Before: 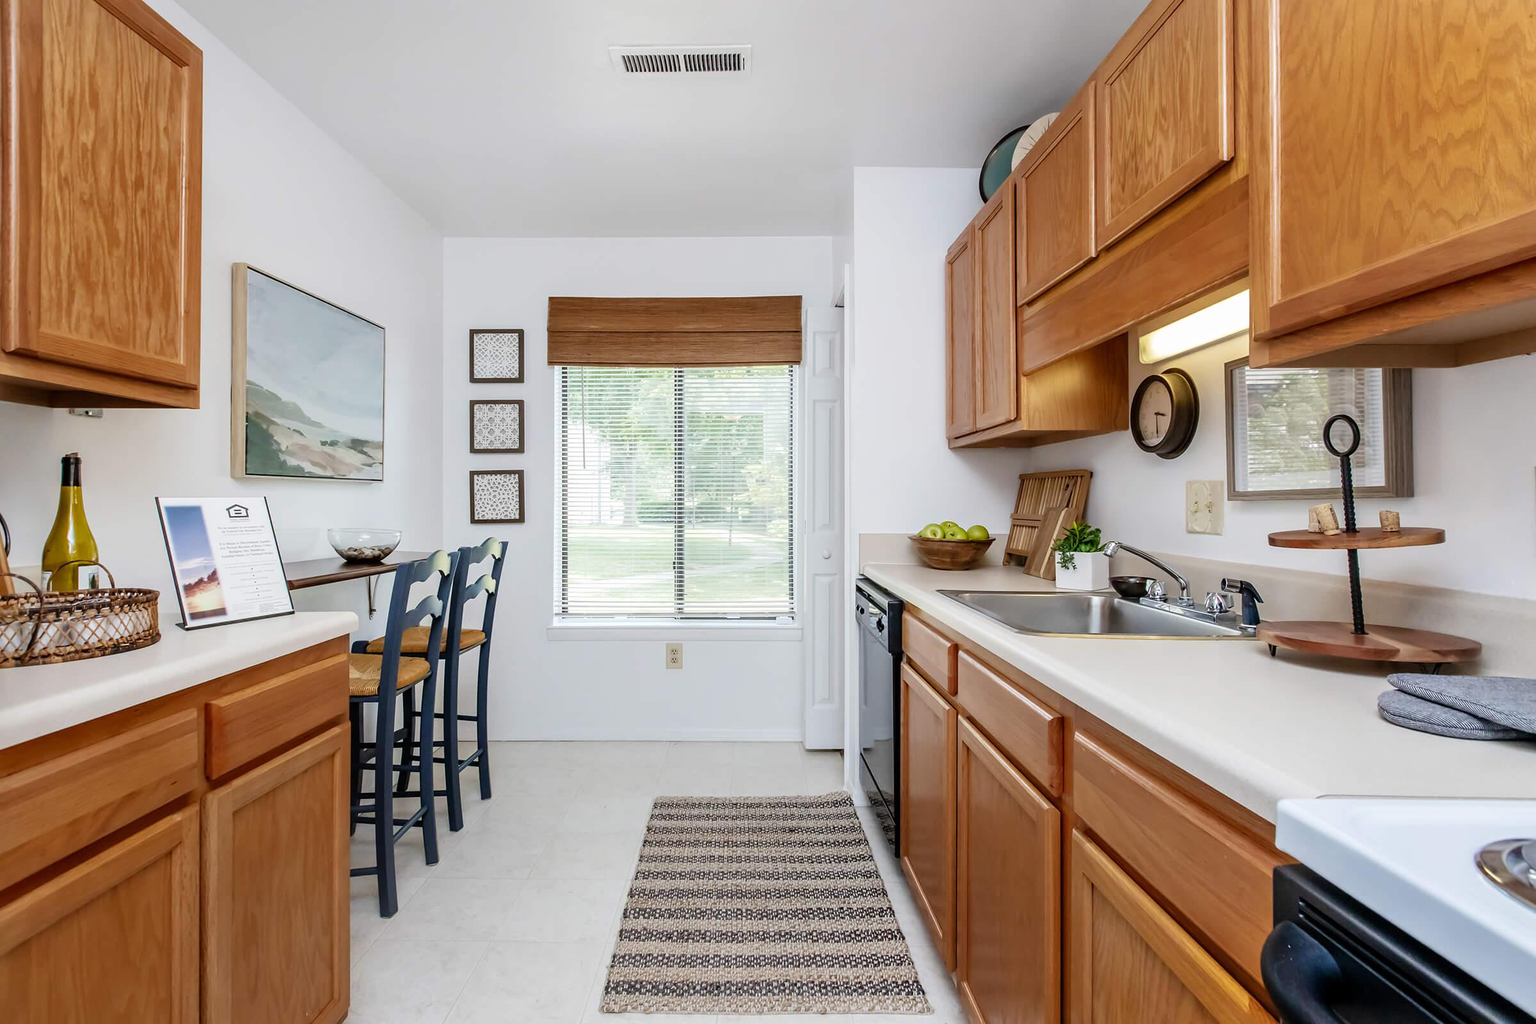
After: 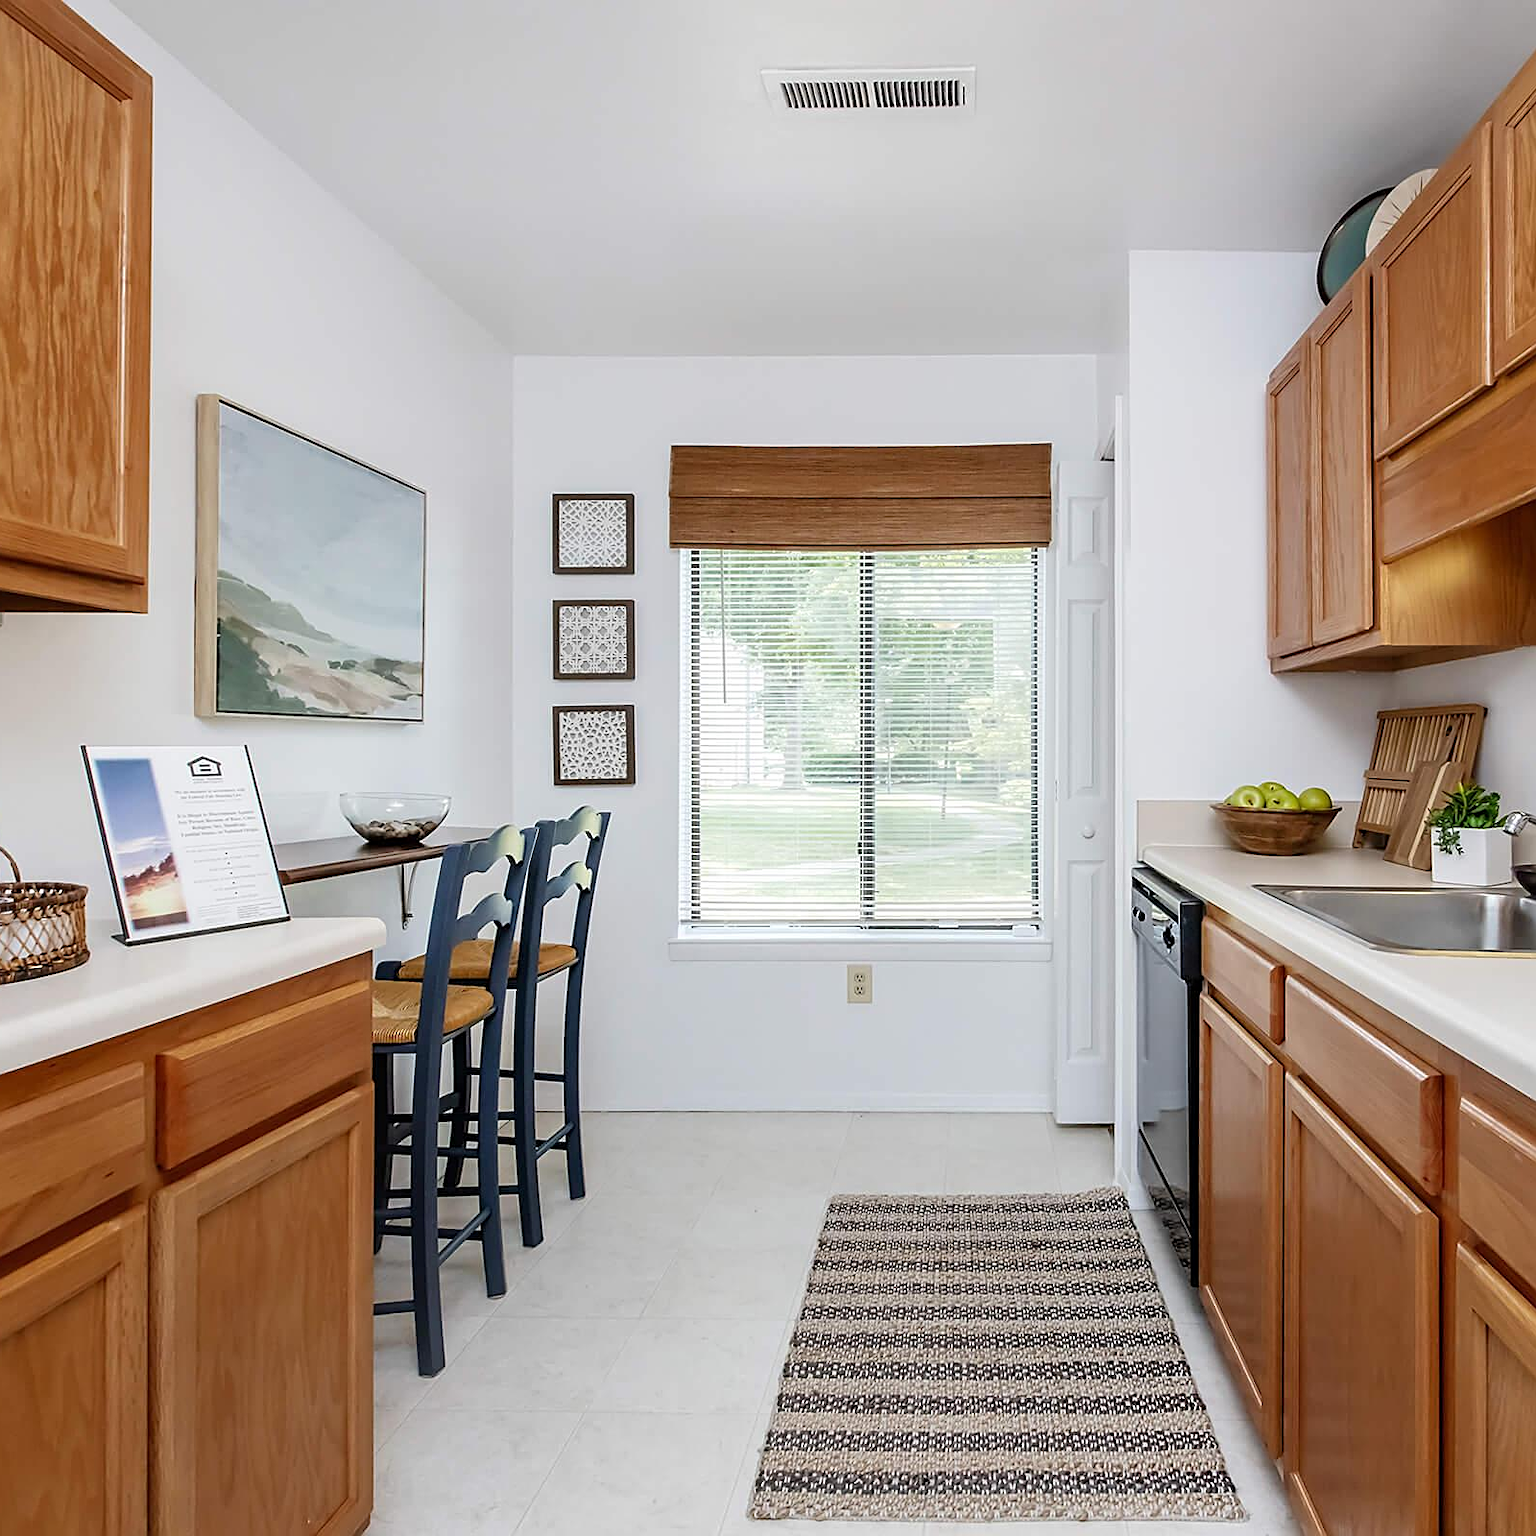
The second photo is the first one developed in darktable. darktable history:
crop and rotate: left 6.617%, right 26.717%
white balance: emerald 1
sharpen: on, module defaults
